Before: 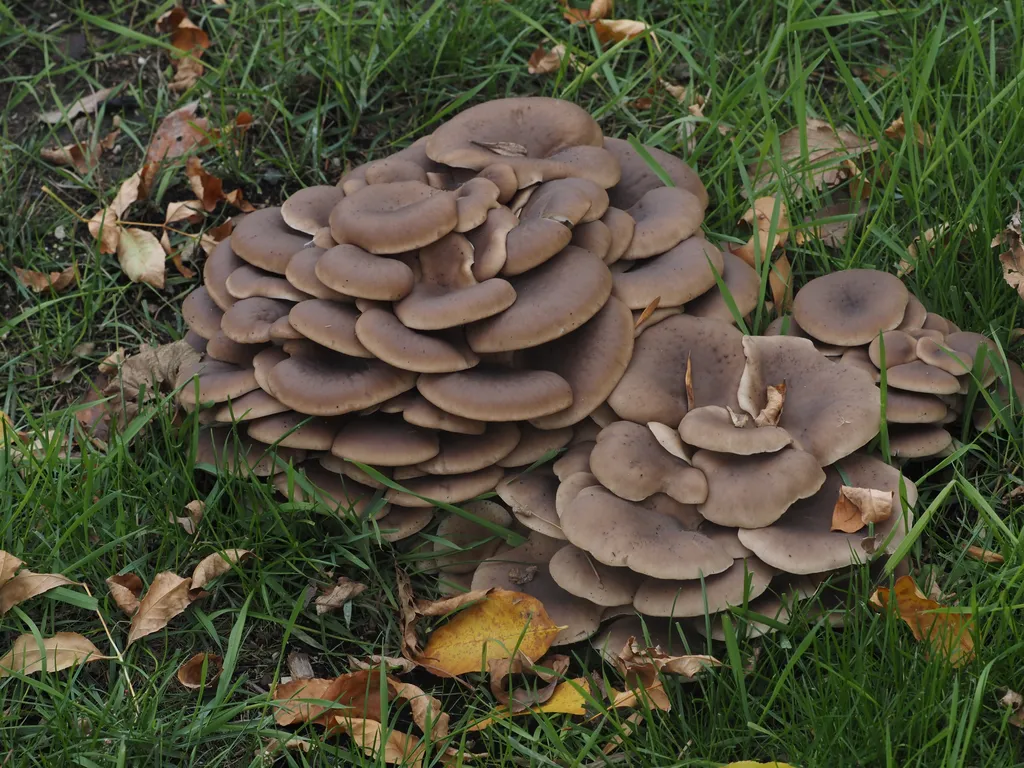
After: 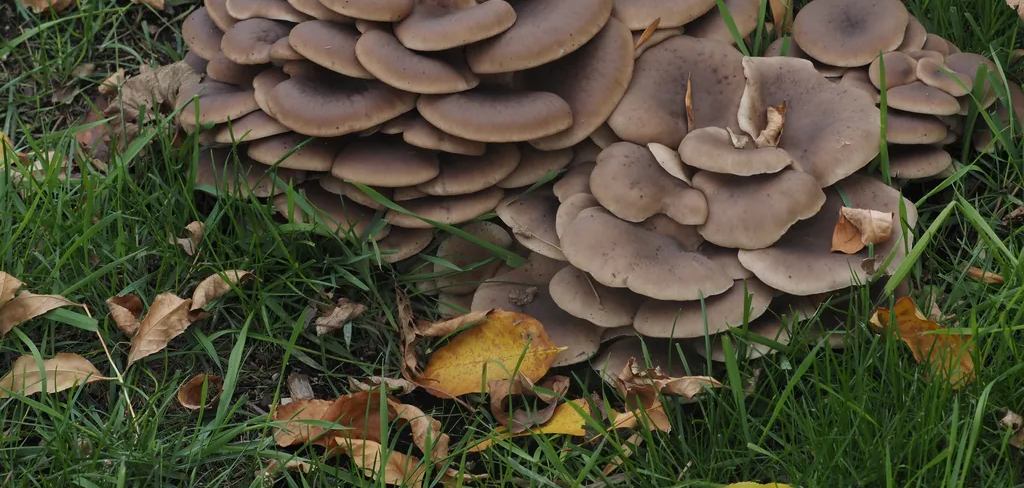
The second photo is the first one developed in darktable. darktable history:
crop and rotate: top 36.365%
